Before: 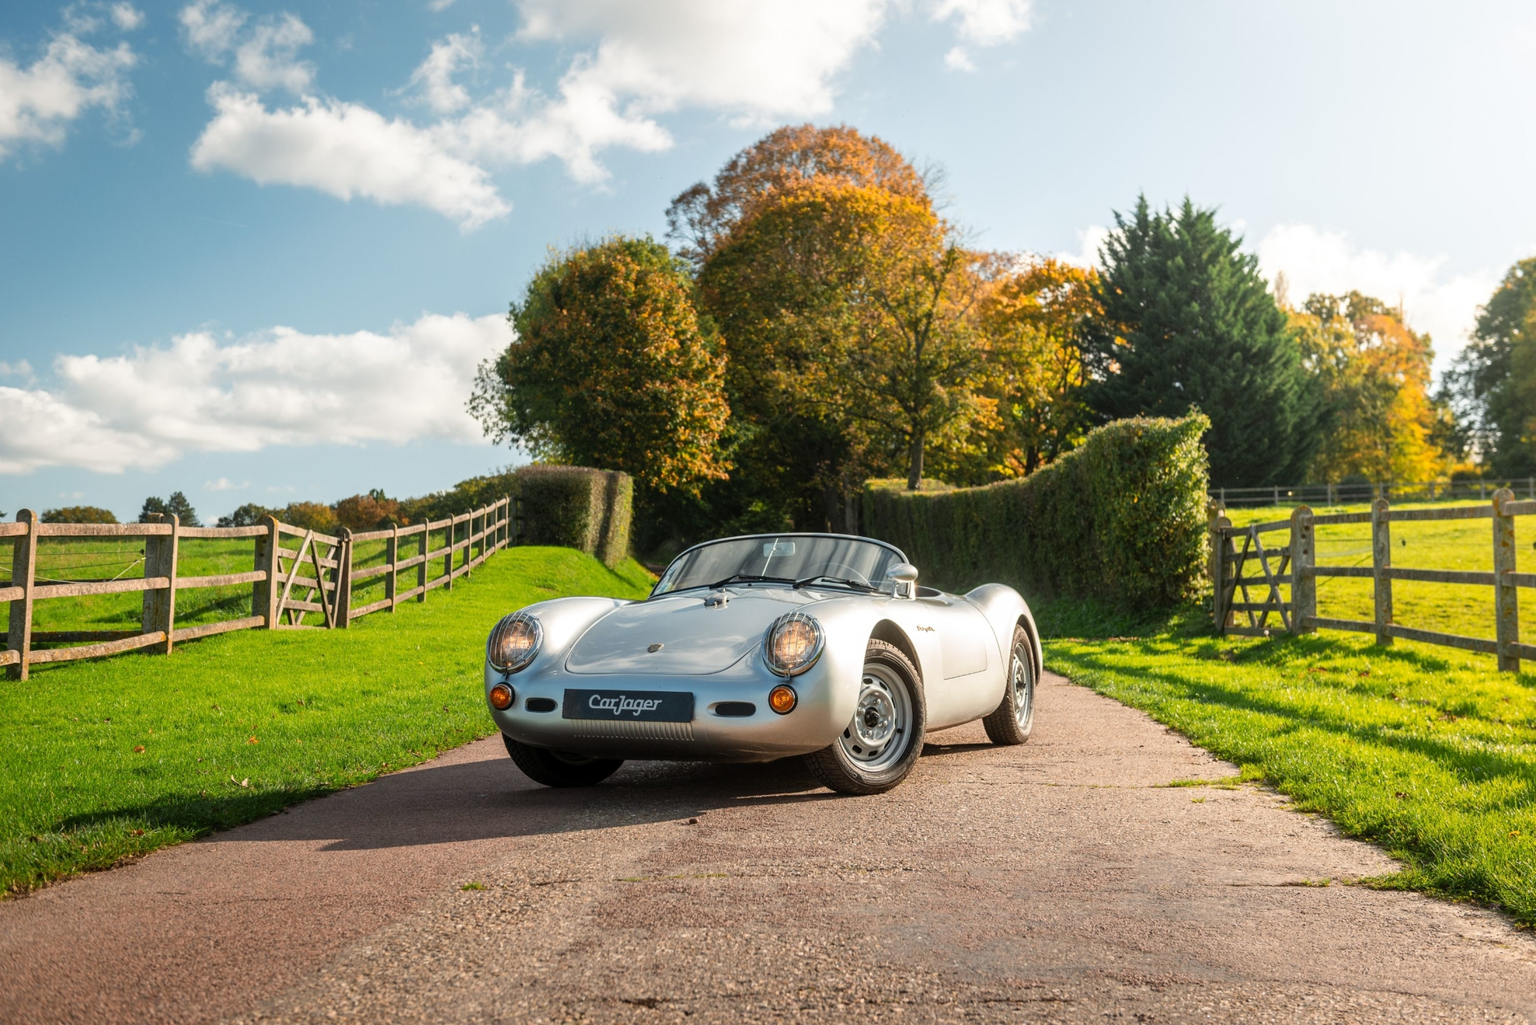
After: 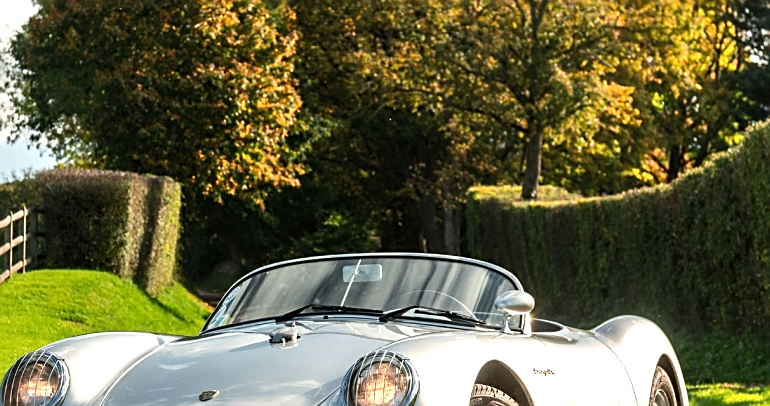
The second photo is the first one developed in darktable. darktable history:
tone equalizer: -8 EV -0.417 EV, -7 EV -0.389 EV, -6 EV -0.333 EV, -5 EV -0.222 EV, -3 EV 0.222 EV, -2 EV 0.333 EV, -1 EV 0.389 EV, +0 EV 0.417 EV, edges refinement/feathering 500, mask exposure compensation -1.57 EV, preserve details no
sharpen: on, module defaults
crop: left 31.751%, top 32.172%, right 27.8%, bottom 35.83%
contrast equalizer: octaves 7, y [[0.6 ×6], [0.55 ×6], [0 ×6], [0 ×6], [0 ×6]], mix 0.2
